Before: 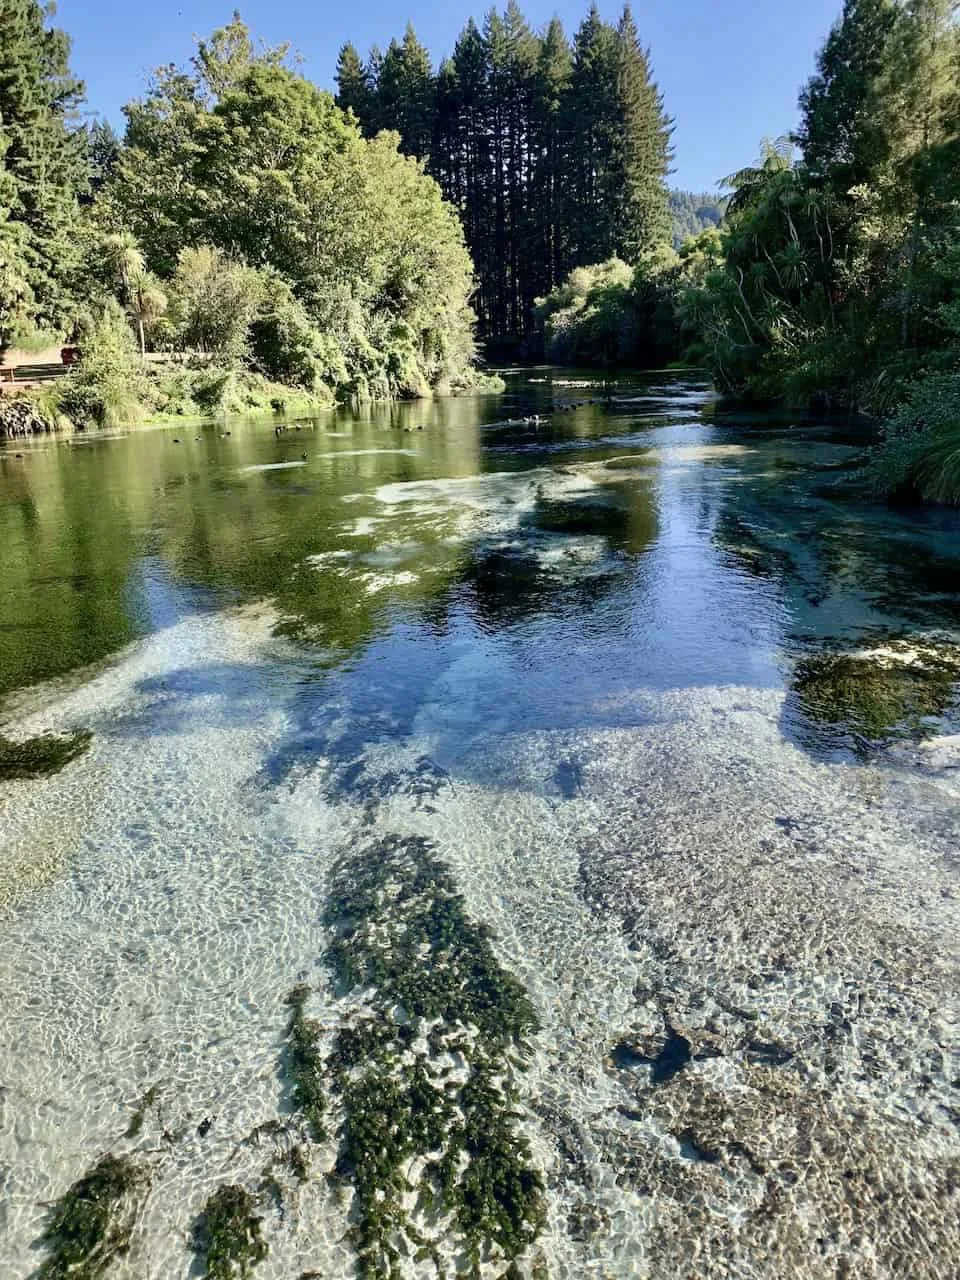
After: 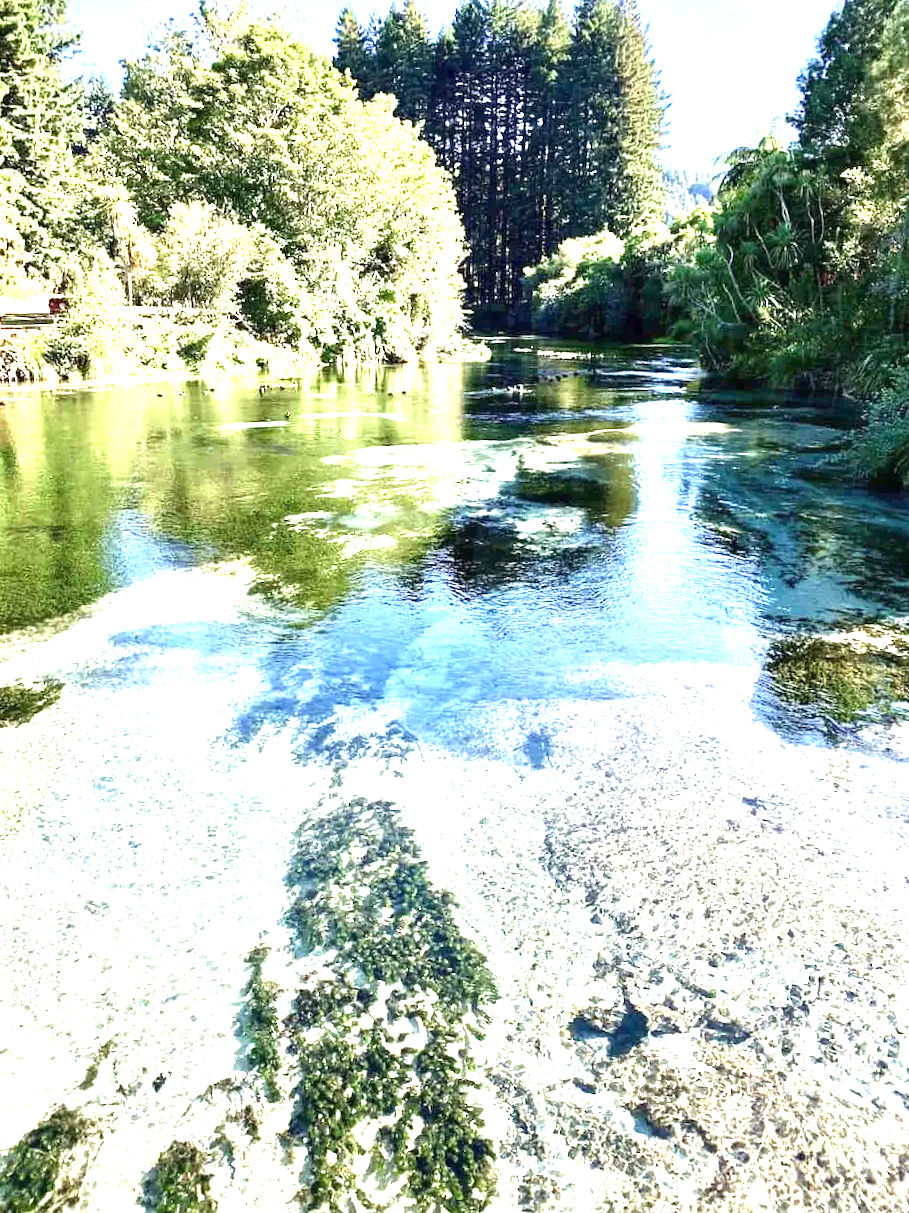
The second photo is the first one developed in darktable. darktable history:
crop and rotate: angle -2.41°
exposure: black level correction 0, exposure 1.999 EV, compensate exposure bias true, compensate highlight preservation false
